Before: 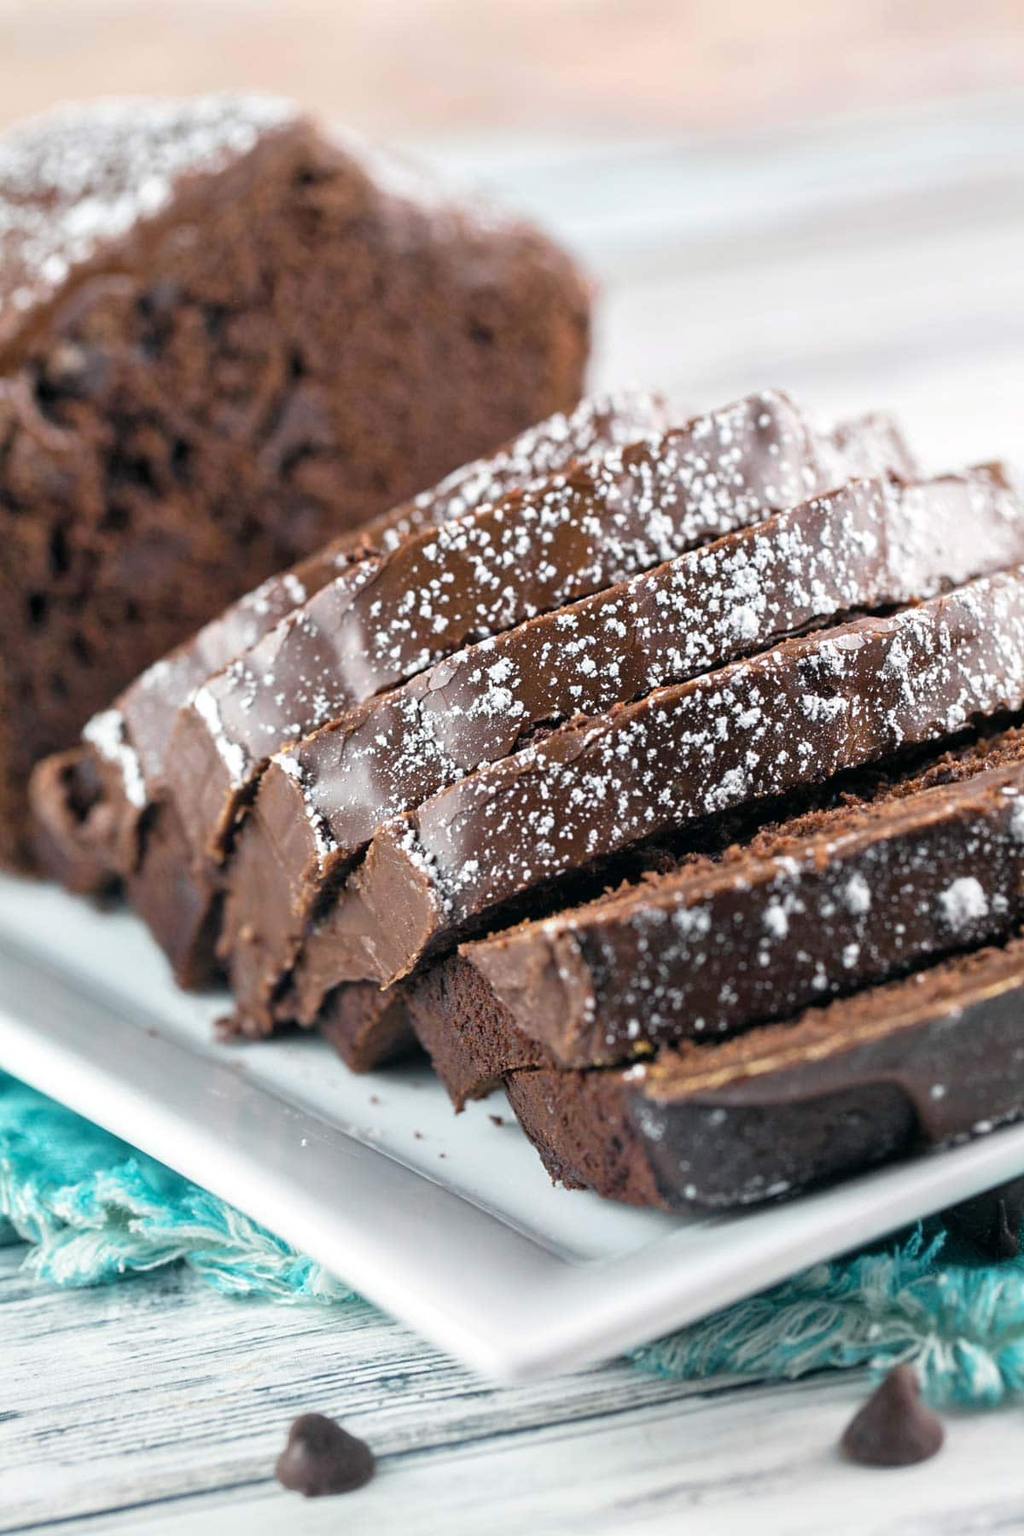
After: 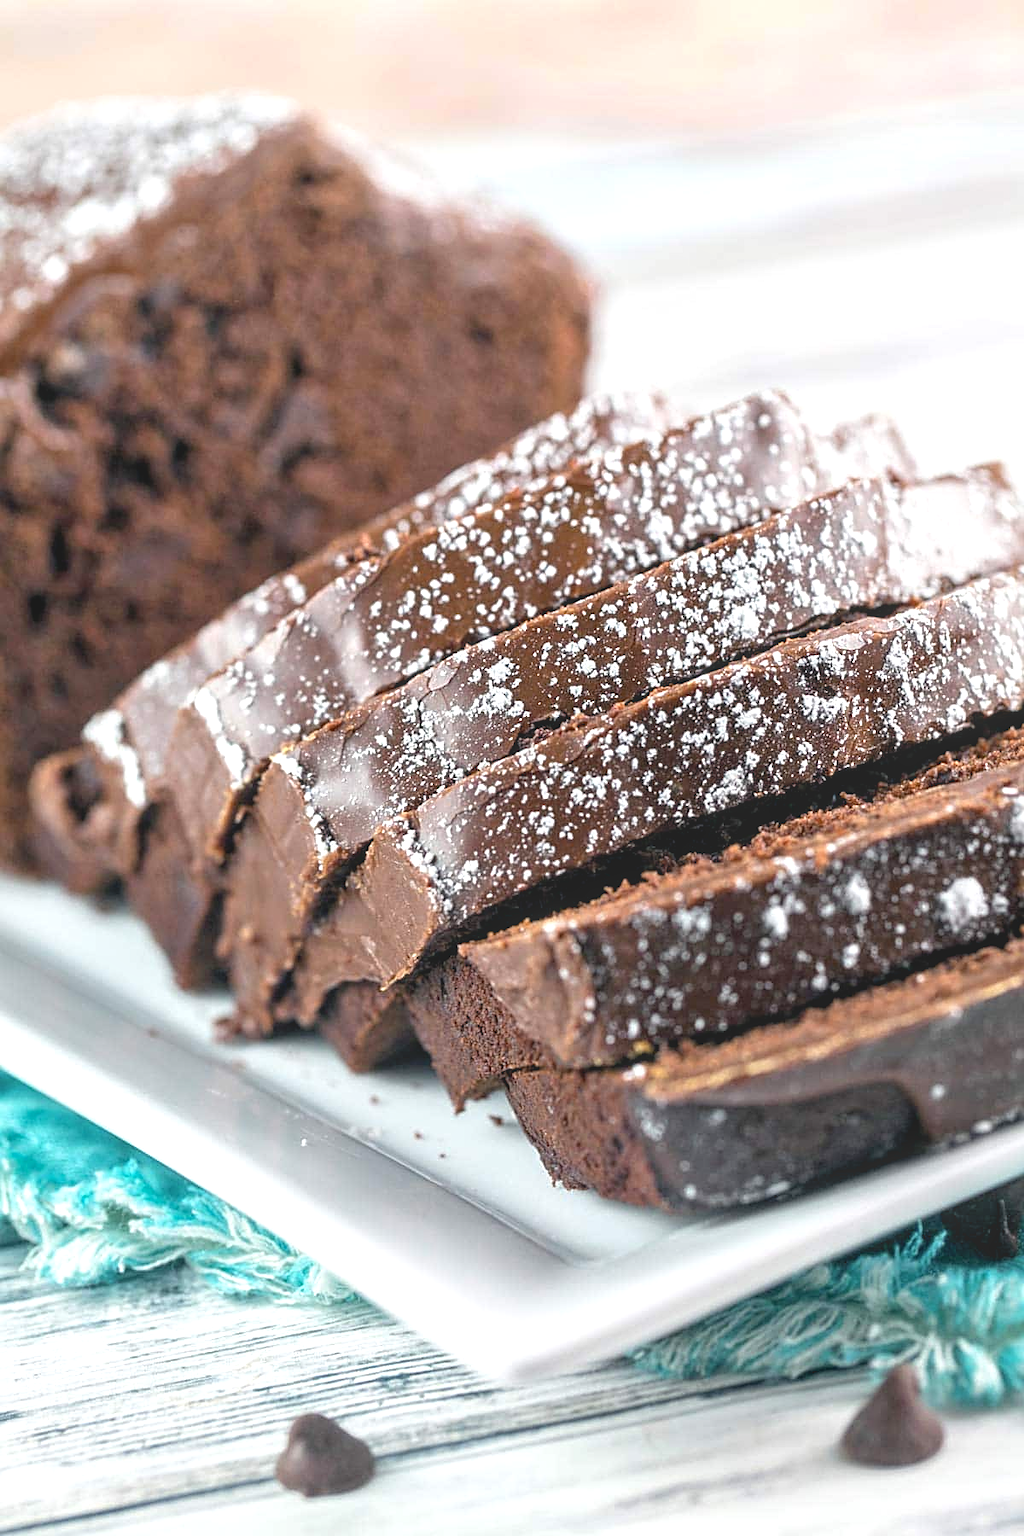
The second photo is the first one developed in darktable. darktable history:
exposure: black level correction 0.003, exposure 0.38 EV, compensate highlight preservation false
levels: levels [0, 0.51, 1]
tone equalizer: edges refinement/feathering 500, mask exposure compensation -1.57 EV, preserve details no
sharpen: on, module defaults
local contrast: highlights 46%, shadows 1%, detail 101%
